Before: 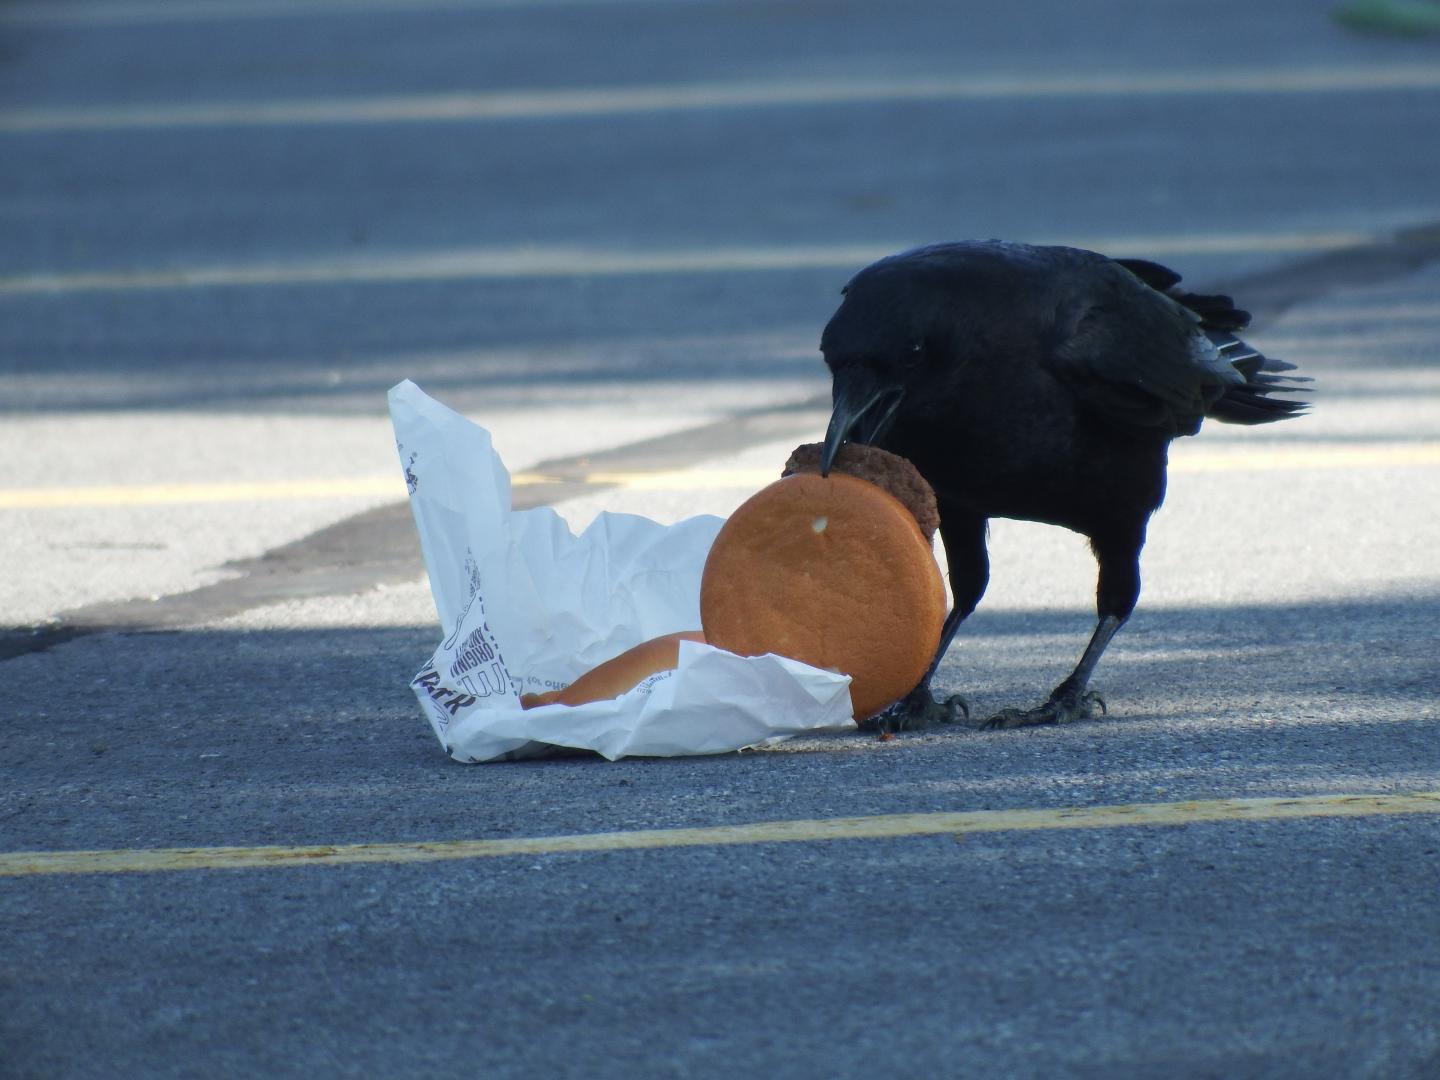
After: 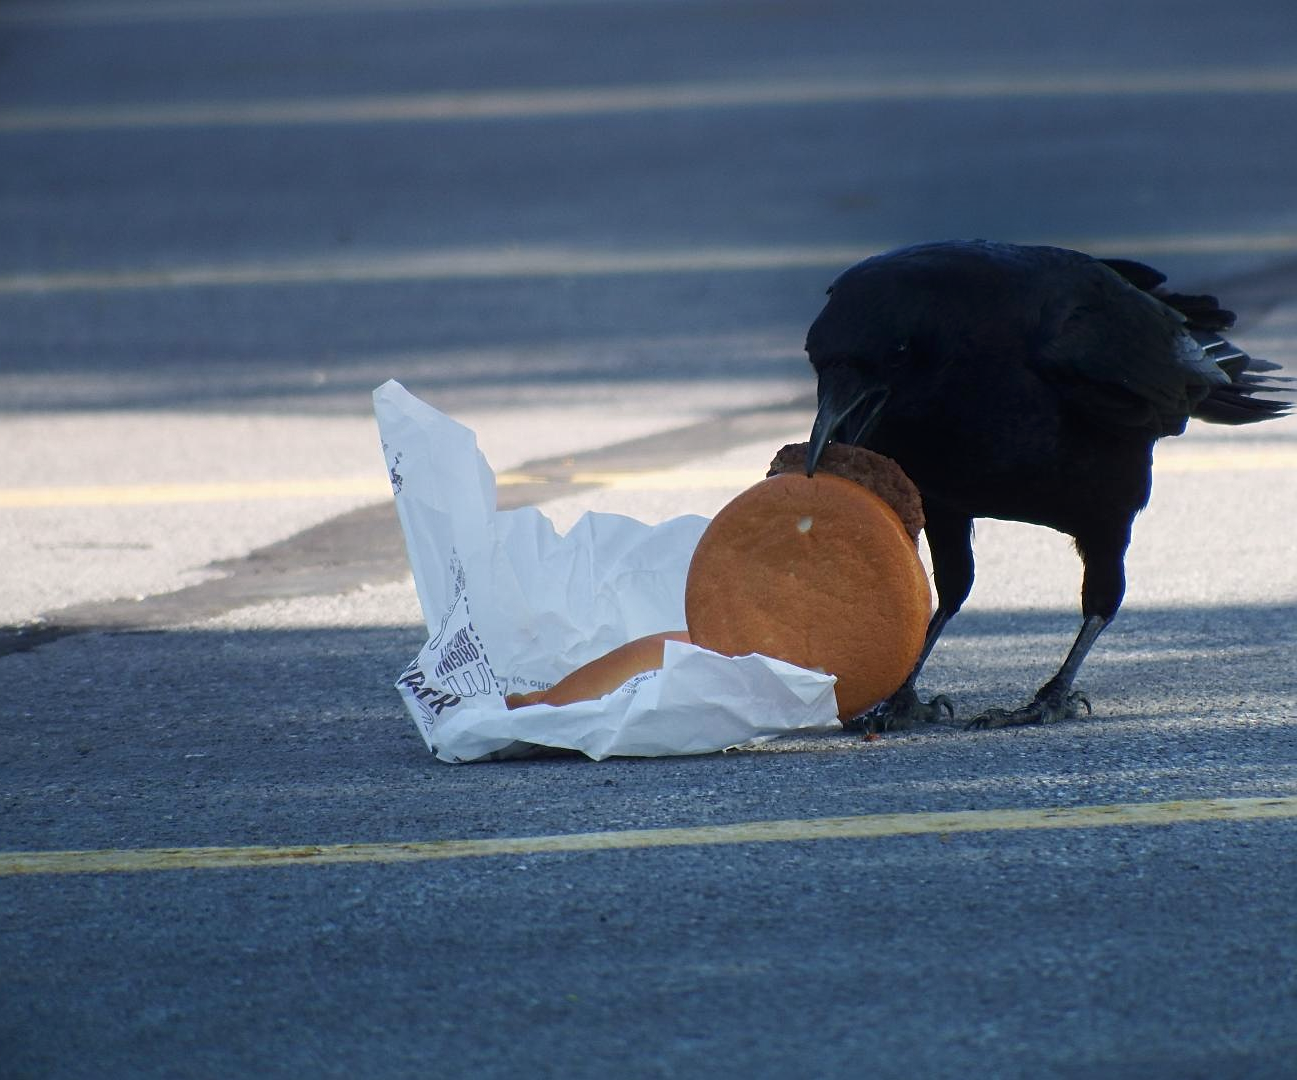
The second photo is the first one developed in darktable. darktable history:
graduated density: density 0.38 EV, hardness 21%, rotation -6.11°, saturation 32%
sharpen: radius 2.167, amount 0.381, threshold 0
base curve: exposure shift 0, preserve colors none
shadows and highlights: shadows -70, highlights 35, soften with gaussian
crop and rotate: left 1.088%, right 8.807%
